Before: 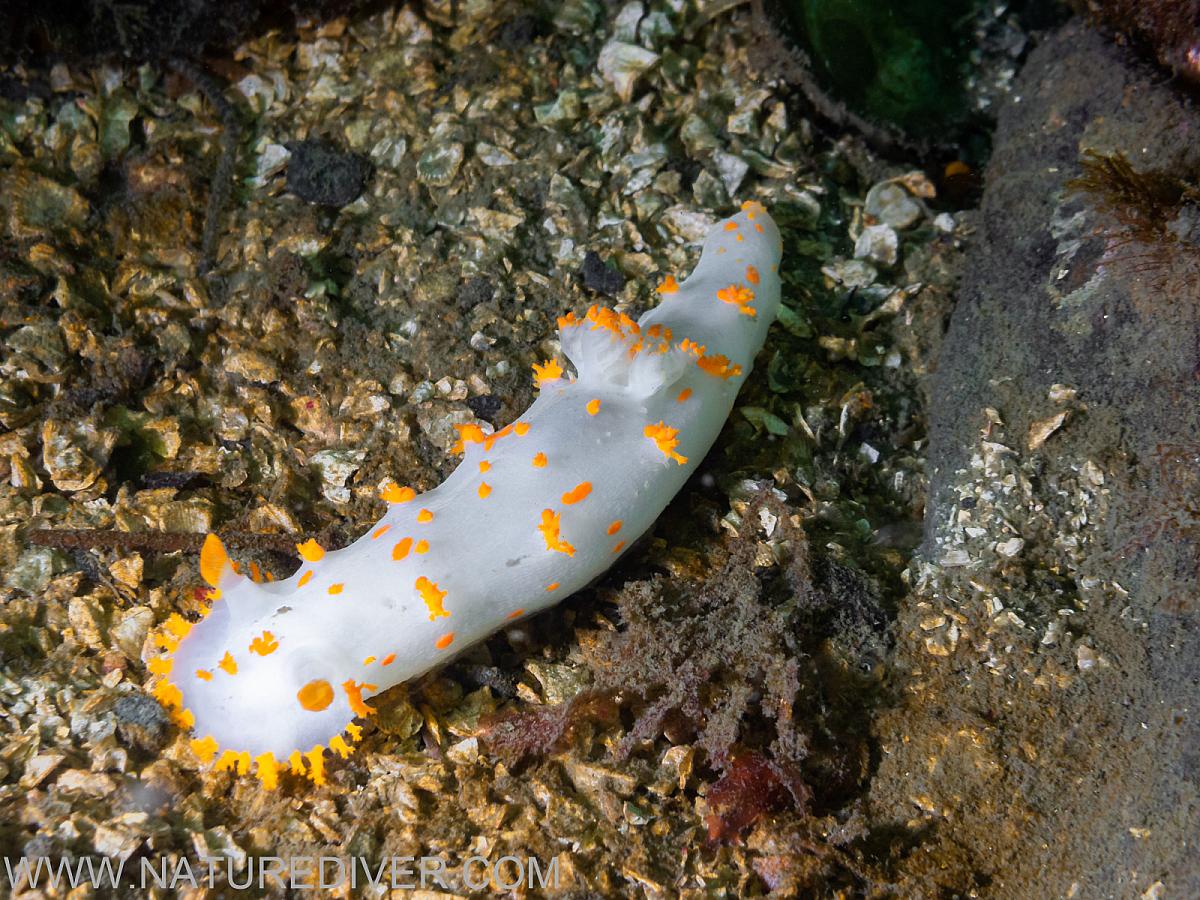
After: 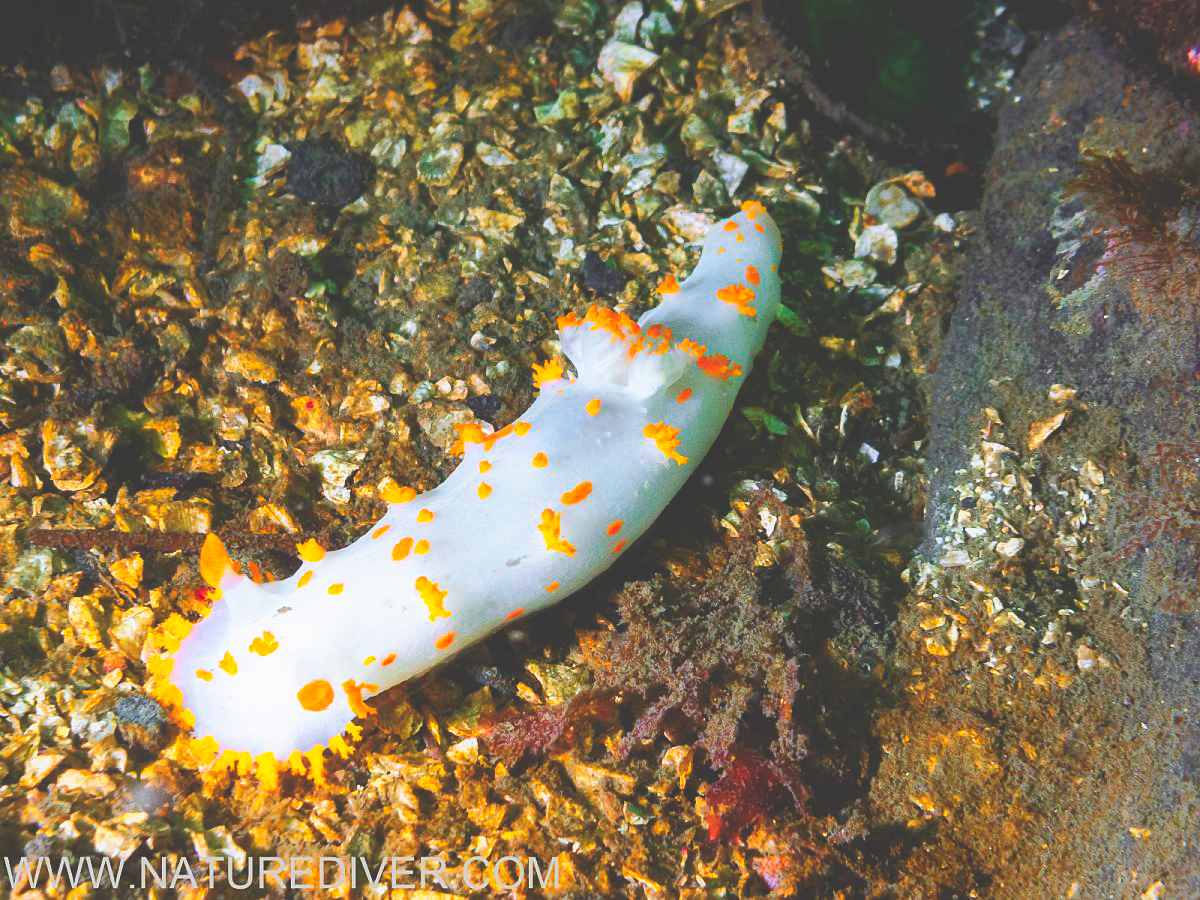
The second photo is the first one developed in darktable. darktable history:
color balance rgb: perceptual saturation grading › global saturation 25%, perceptual brilliance grading › mid-tones 10%, perceptual brilliance grading › shadows 15%, global vibrance 20%
base curve: curves: ch0 [(0, 0.036) (0.007, 0.037) (0.604, 0.887) (1, 1)], preserve colors none
tone equalizer: on, module defaults
lowpass: radius 0.1, contrast 0.85, saturation 1.1, unbound 0
